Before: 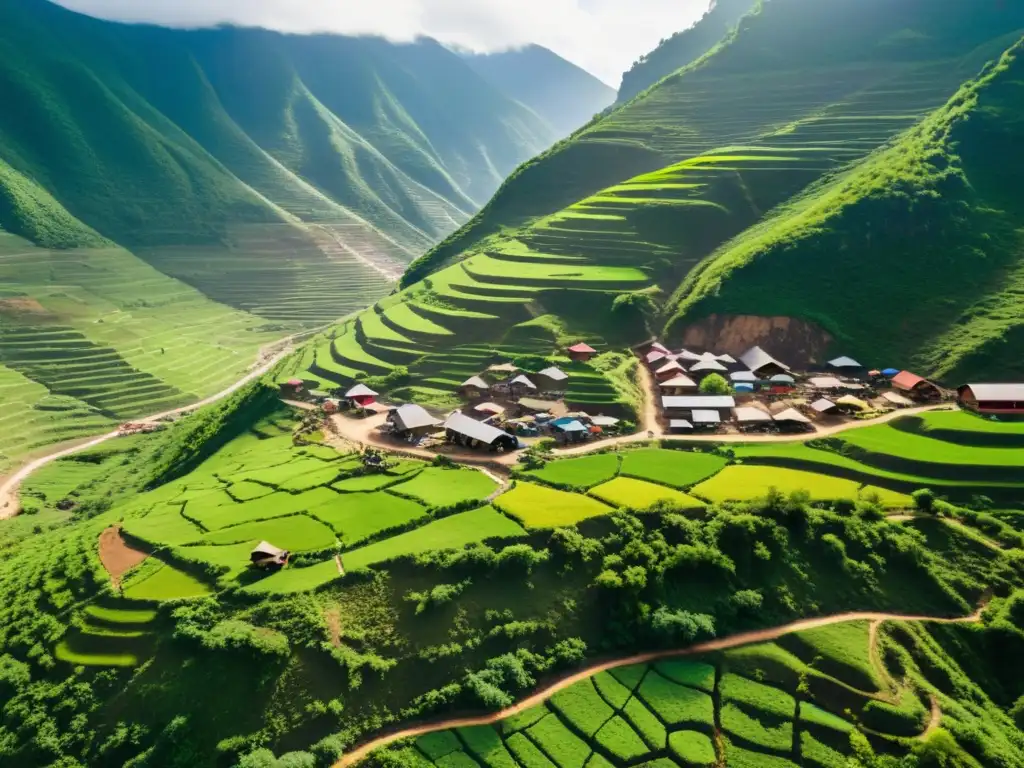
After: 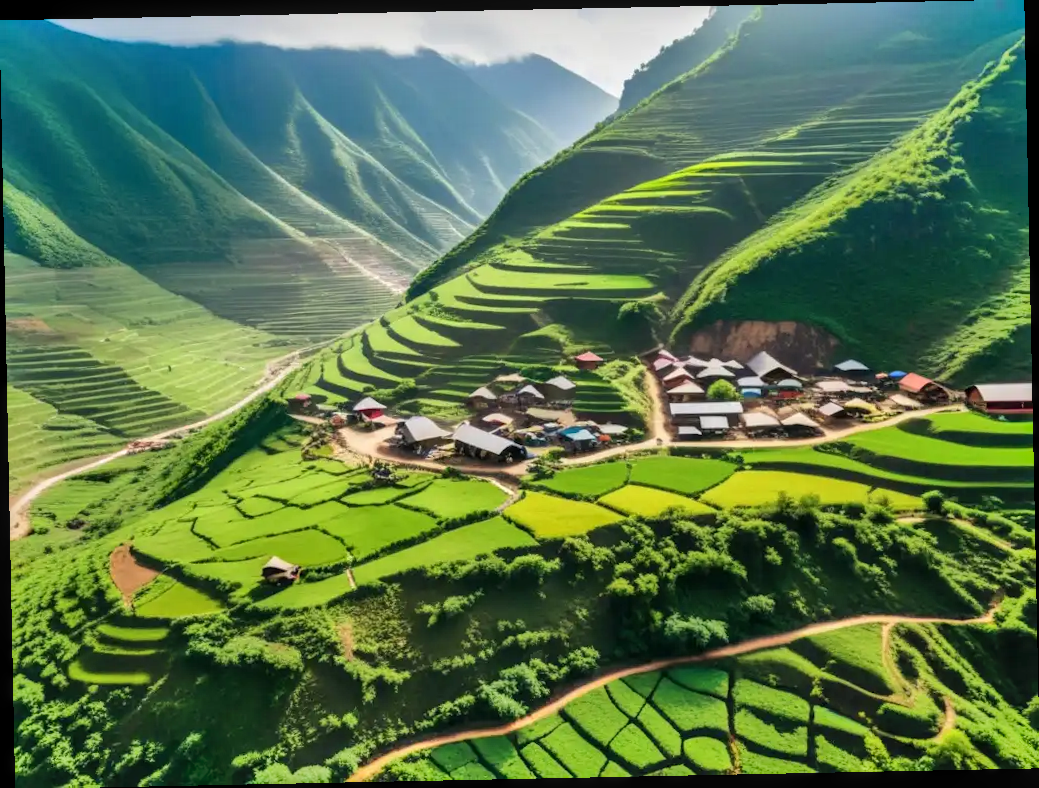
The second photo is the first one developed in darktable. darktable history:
rotate and perspective: rotation -1.17°, automatic cropping off
local contrast: on, module defaults
shadows and highlights: low approximation 0.01, soften with gaussian
